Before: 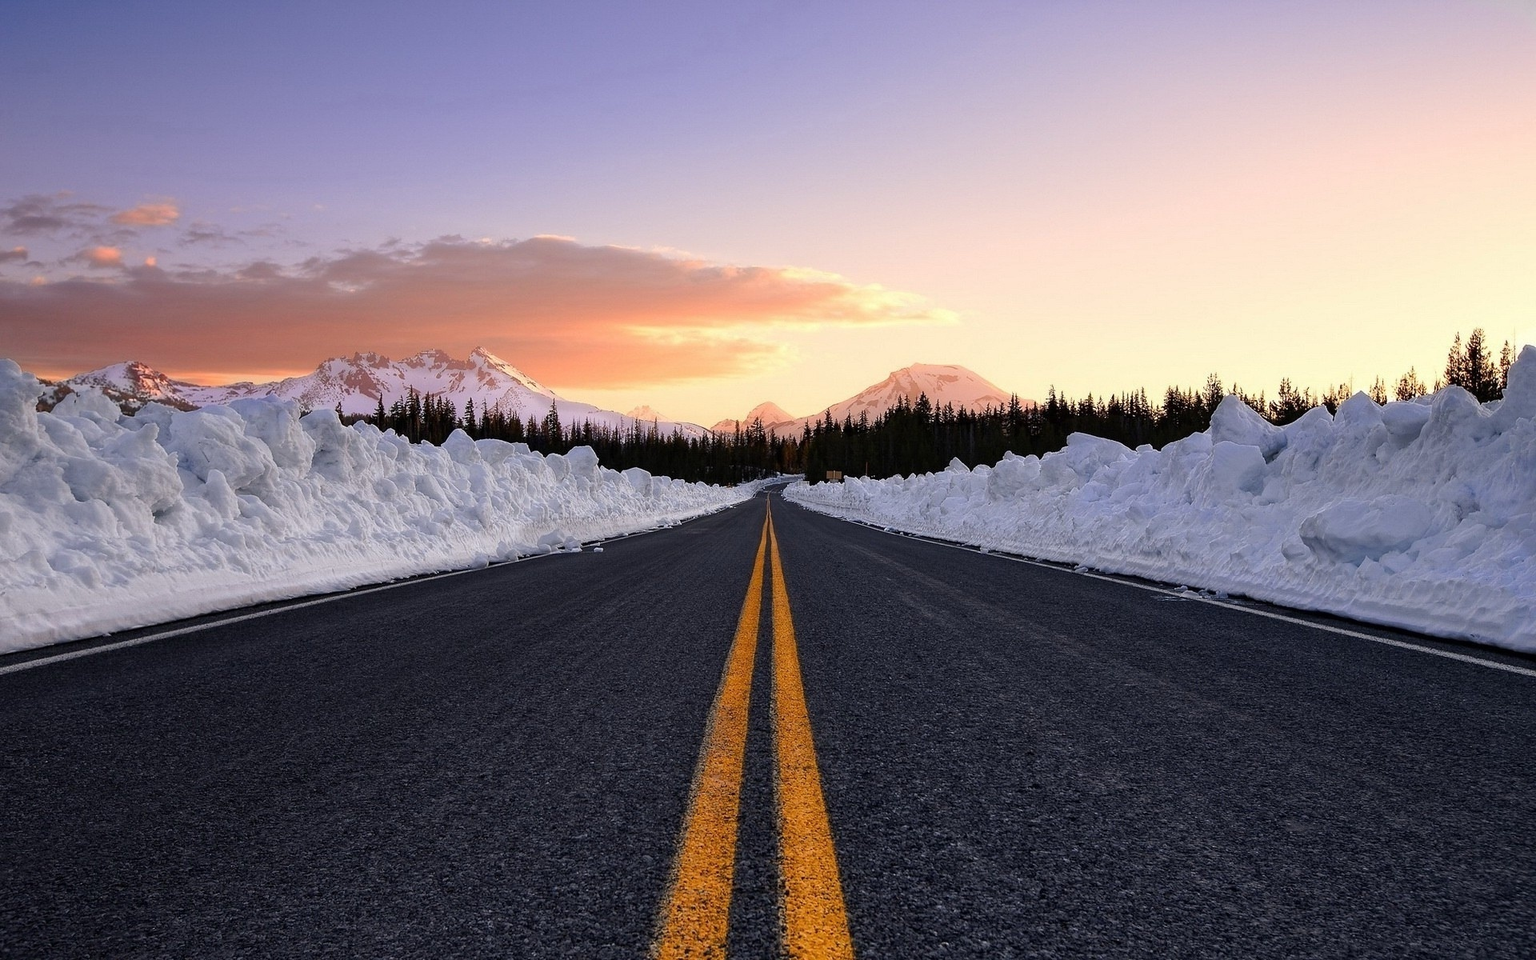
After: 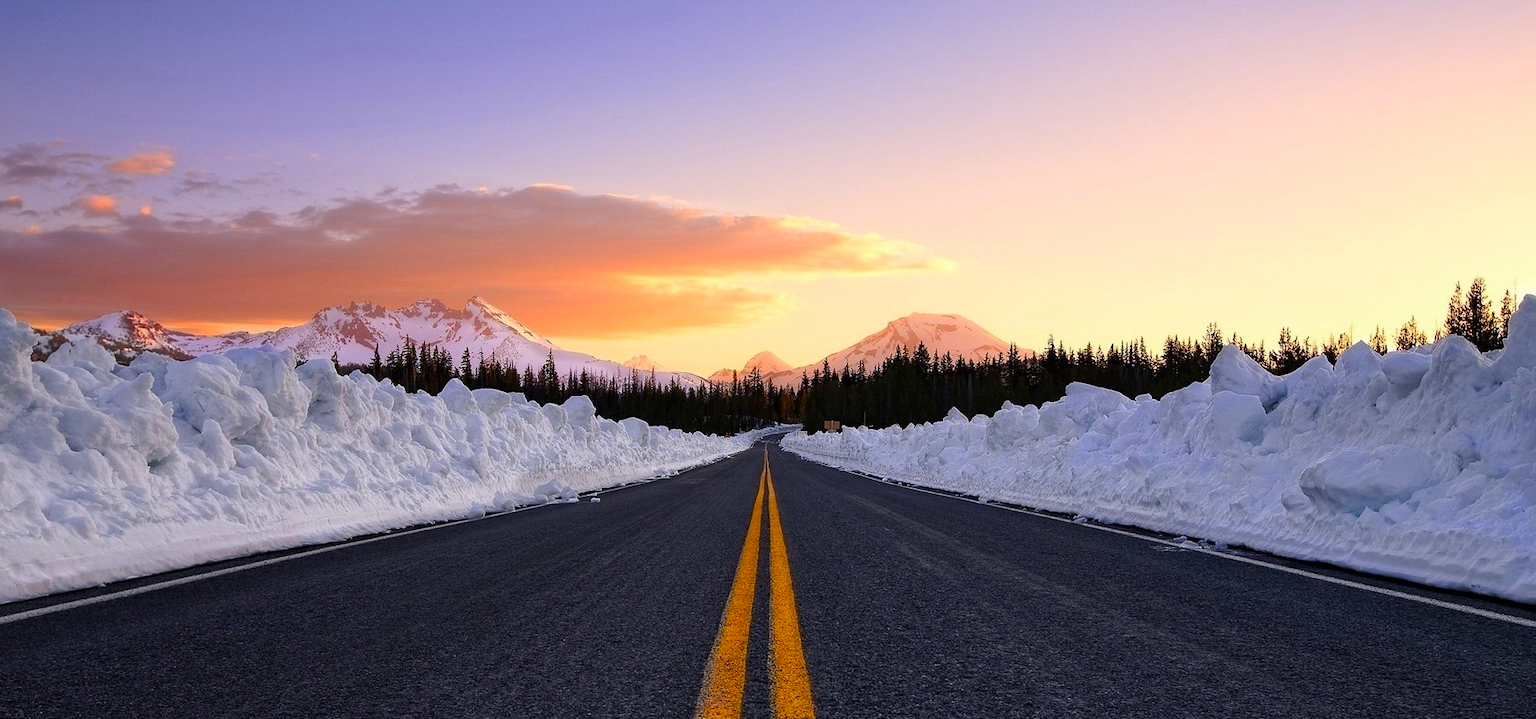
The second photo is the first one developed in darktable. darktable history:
crop: left 0.387%, top 5.469%, bottom 19.809%
color balance rgb: perceptual saturation grading › global saturation 25%, global vibrance 20%
